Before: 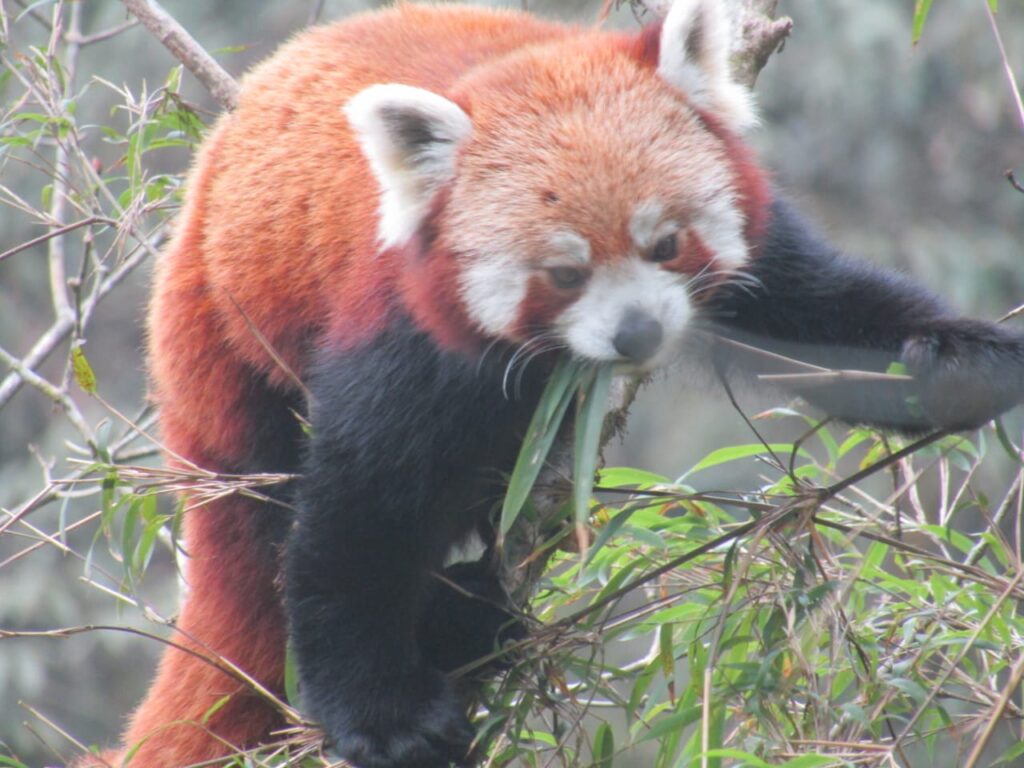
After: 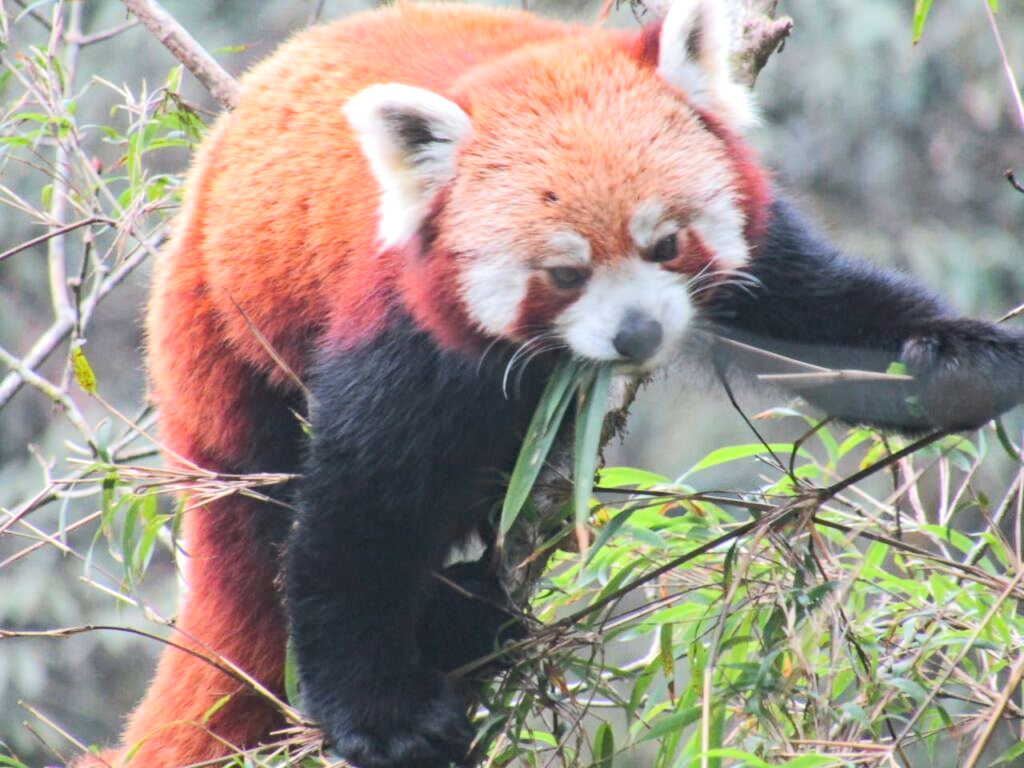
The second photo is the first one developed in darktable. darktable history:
tone equalizer: -8 EV 0.013 EV, -7 EV -0.013 EV, -6 EV 0.009 EV, -5 EV 0.046 EV, -4 EV 0.286 EV, -3 EV 0.672 EV, -2 EV 0.557 EV, -1 EV 0.185 EV, +0 EV 0.014 EV, edges refinement/feathering 500, mask exposure compensation -1.57 EV, preserve details no
haze removal: strength 0.3, distance 0.247, compatibility mode true, adaptive false
